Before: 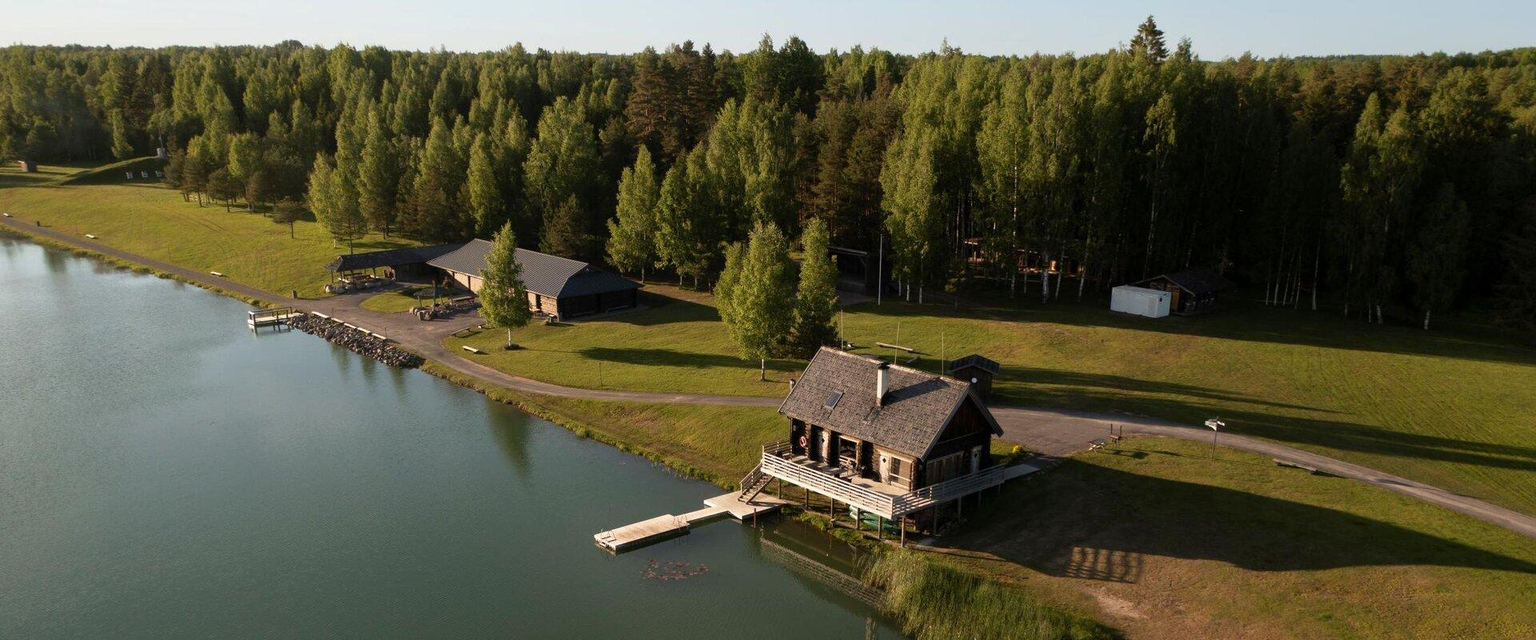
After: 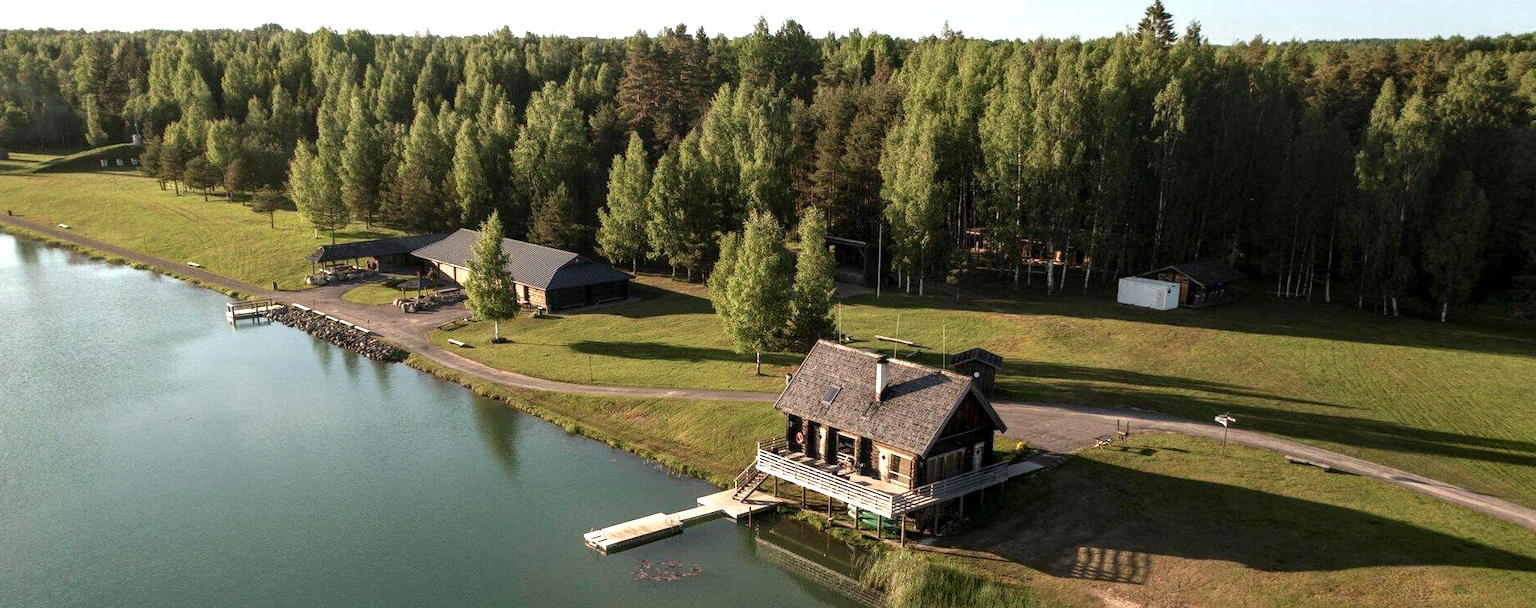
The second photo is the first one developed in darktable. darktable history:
crop: left 1.914%, top 2.801%, right 1.251%, bottom 4.975%
local contrast: highlights 28%, detail 130%
exposure: black level correction 0, exposure 0.7 EV, compensate highlight preservation false
color zones: curves: ch0 [(0, 0.499) (0.143, 0.5) (0.286, 0.5) (0.429, 0.476) (0.571, 0.284) (0.714, 0.243) (0.857, 0.449) (1, 0.499)]; ch1 [(0, 0.532) (0.143, 0.645) (0.286, 0.696) (0.429, 0.211) (0.571, 0.504) (0.714, 0.493) (0.857, 0.495) (1, 0.532)]; ch2 [(0, 0.5) (0.143, 0.5) (0.286, 0.427) (0.429, 0.324) (0.571, 0.5) (0.714, 0.5) (0.857, 0.5) (1, 0.5)], mix -136%
